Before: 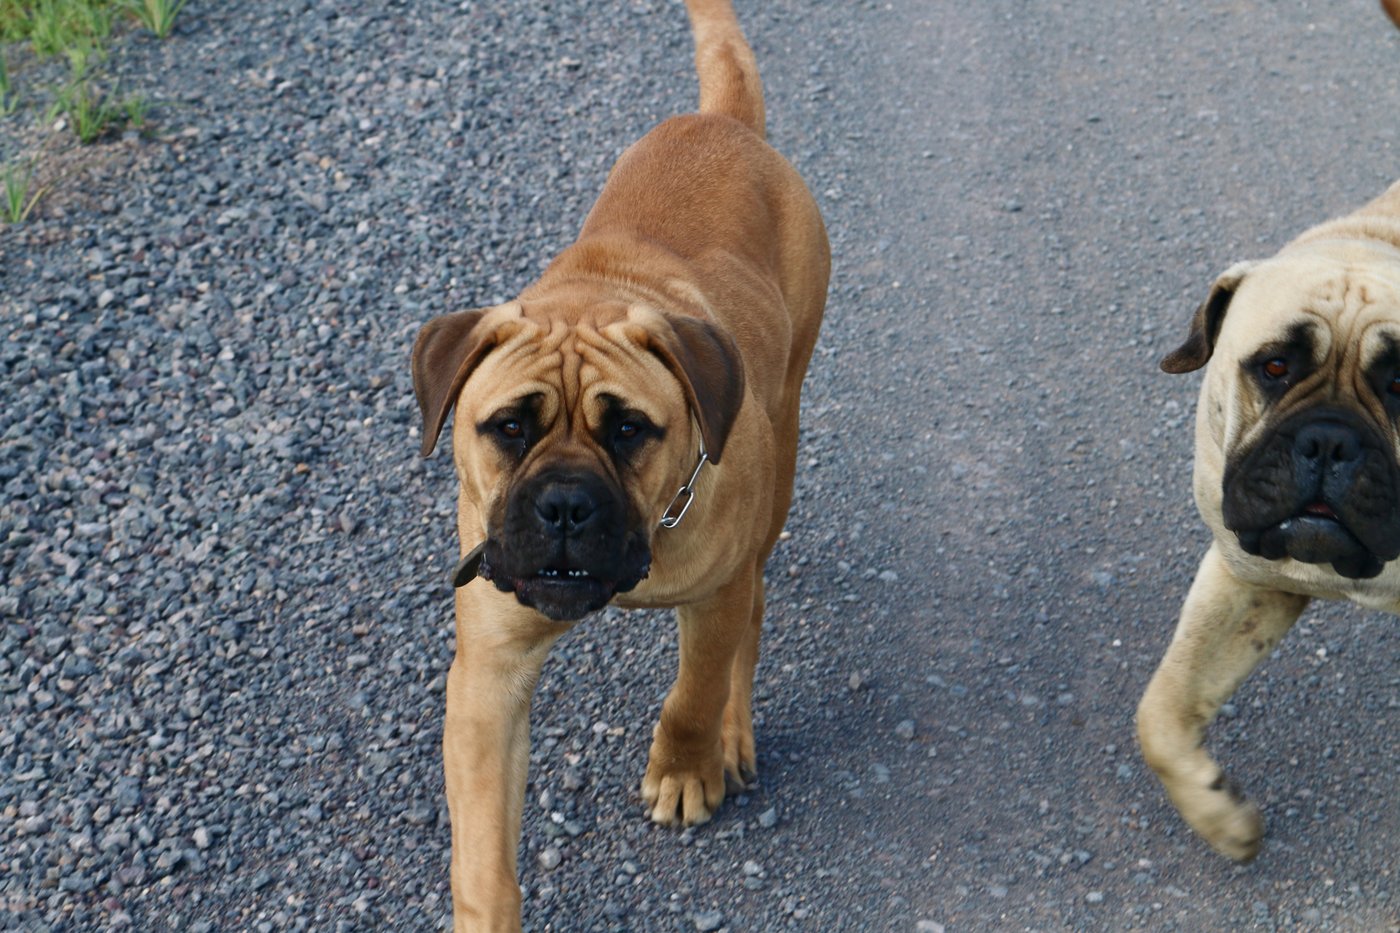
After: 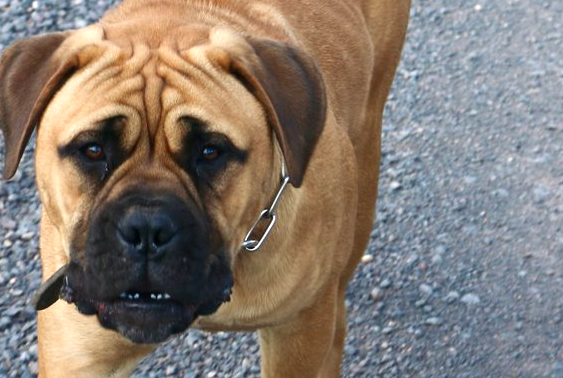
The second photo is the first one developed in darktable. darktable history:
crop: left 29.898%, top 29.691%, right 29.841%, bottom 29.747%
exposure: exposure 0.656 EV, compensate exposure bias true, compensate highlight preservation false
